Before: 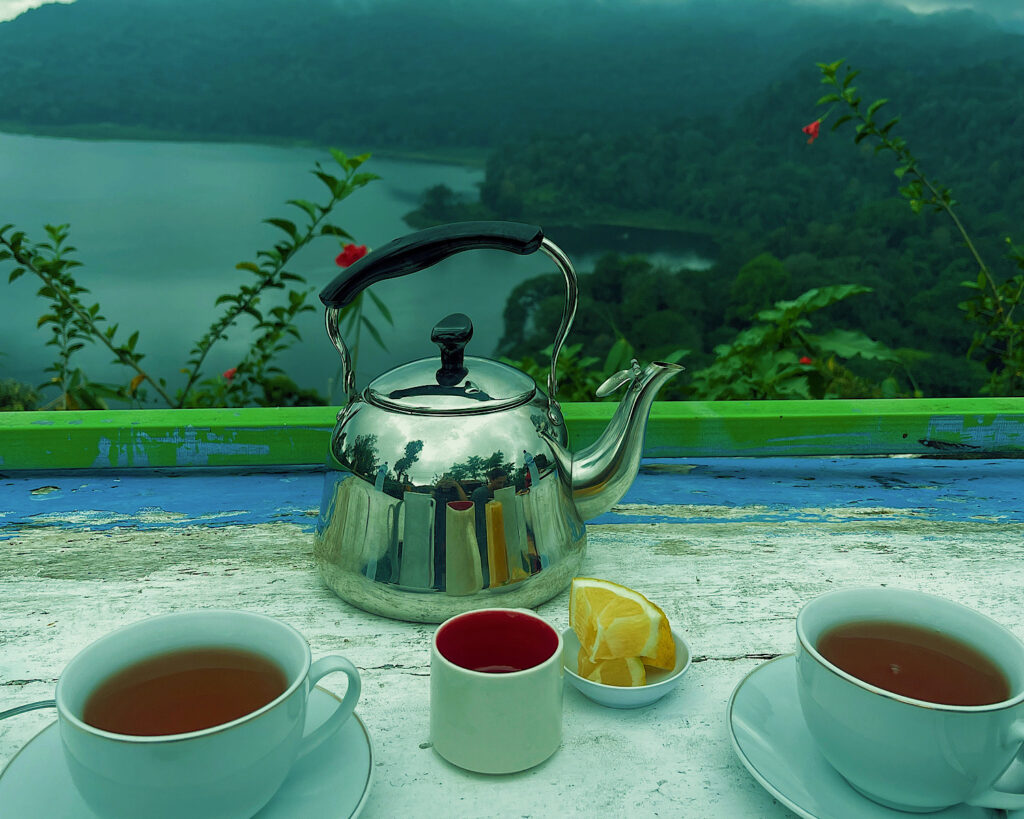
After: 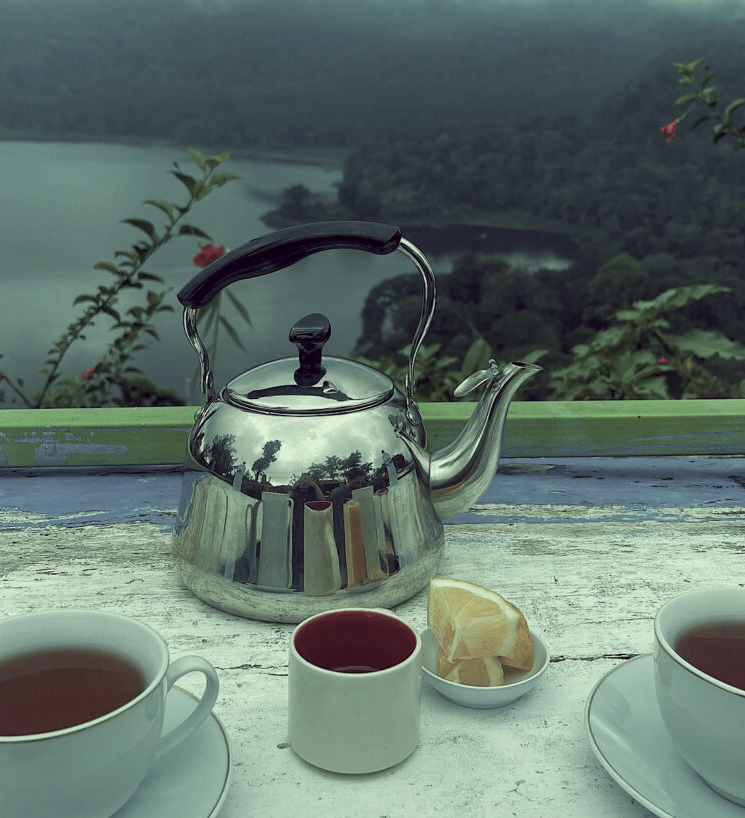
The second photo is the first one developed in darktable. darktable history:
color correction: highlights a* -20.63, highlights b* 20.5, shadows a* 19.67, shadows b* -19.91, saturation 0.42
contrast brightness saturation: contrast 0.045
crop: left 13.904%, top 0%, right 13.245%
